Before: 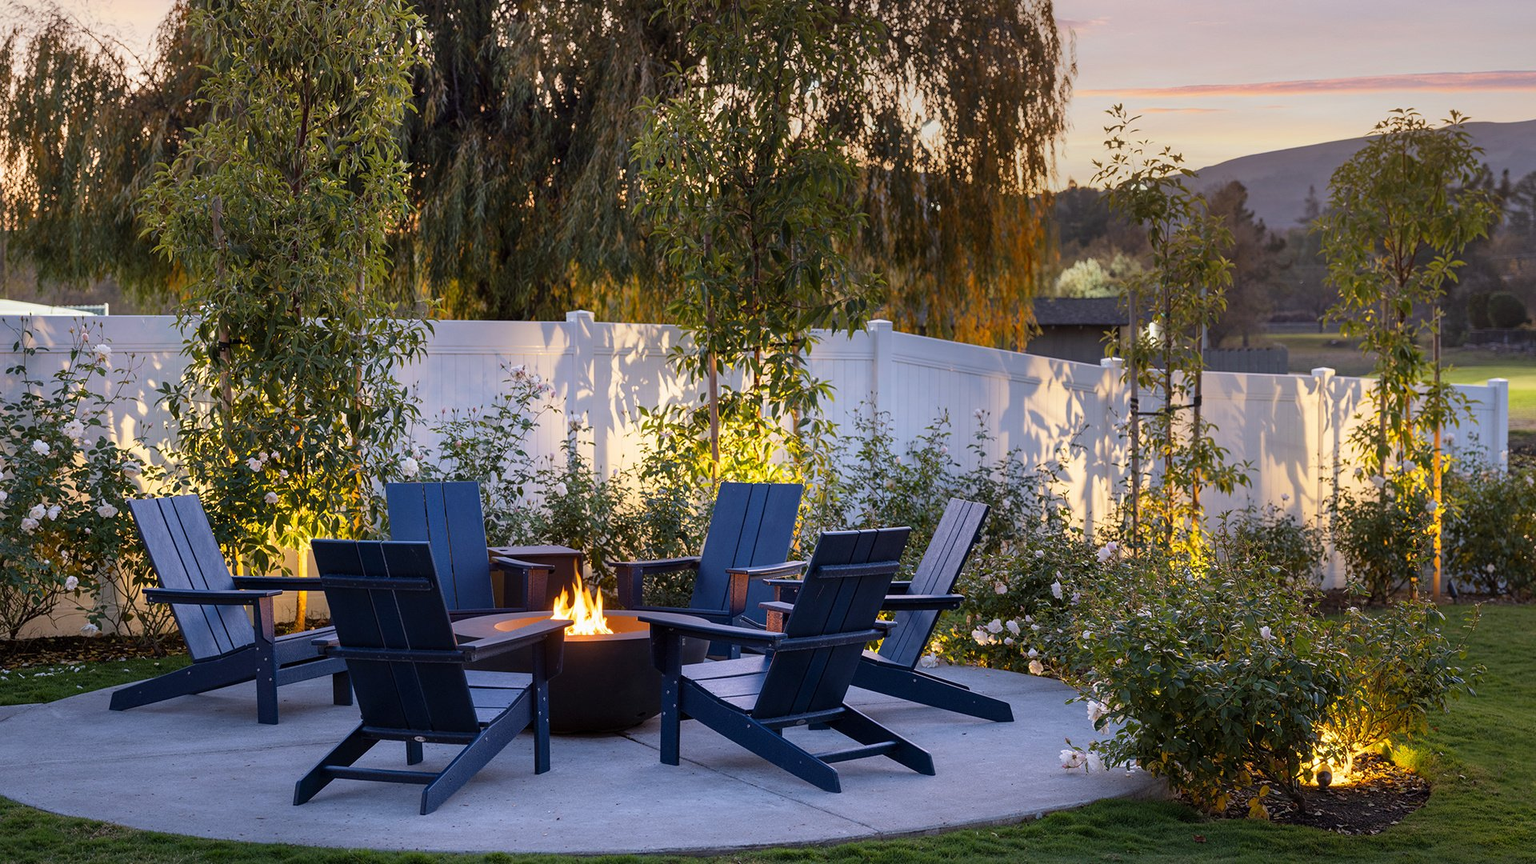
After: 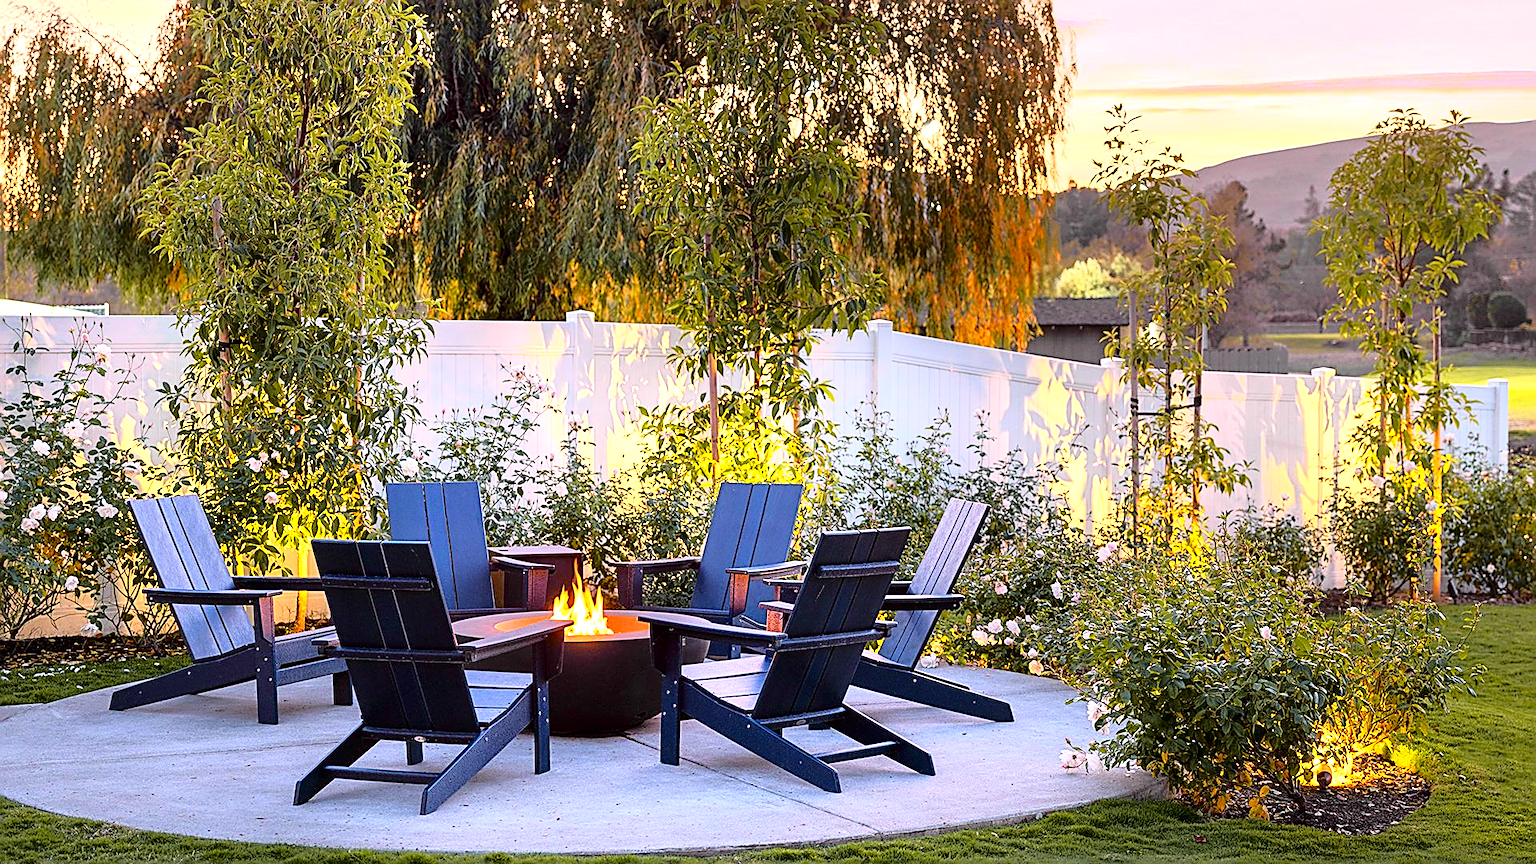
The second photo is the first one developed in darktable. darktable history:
exposure: exposure 0.95 EV, compensate highlight preservation false
tone curve: curves: ch0 [(0, 0) (0.062, 0.023) (0.168, 0.142) (0.359, 0.44) (0.469, 0.544) (0.634, 0.722) (0.839, 0.909) (0.998, 0.978)]; ch1 [(0, 0) (0.437, 0.453) (0.472, 0.47) (0.502, 0.504) (0.527, 0.546) (0.568, 0.619) (0.608, 0.665) (0.669, 0.748) (0.859, 0.899) (1, 1)]; ch2 [(0, 0) (0.33, 0.301) (0.421, 0.443) (0.473, 0.498) (0.509, 0.5) (0.535, 0.564) (0.575, 0.625) (0.608, 0.676) (1, 1)], color space Lab, independent channels, preserve colors none
sharpen: amount 1
